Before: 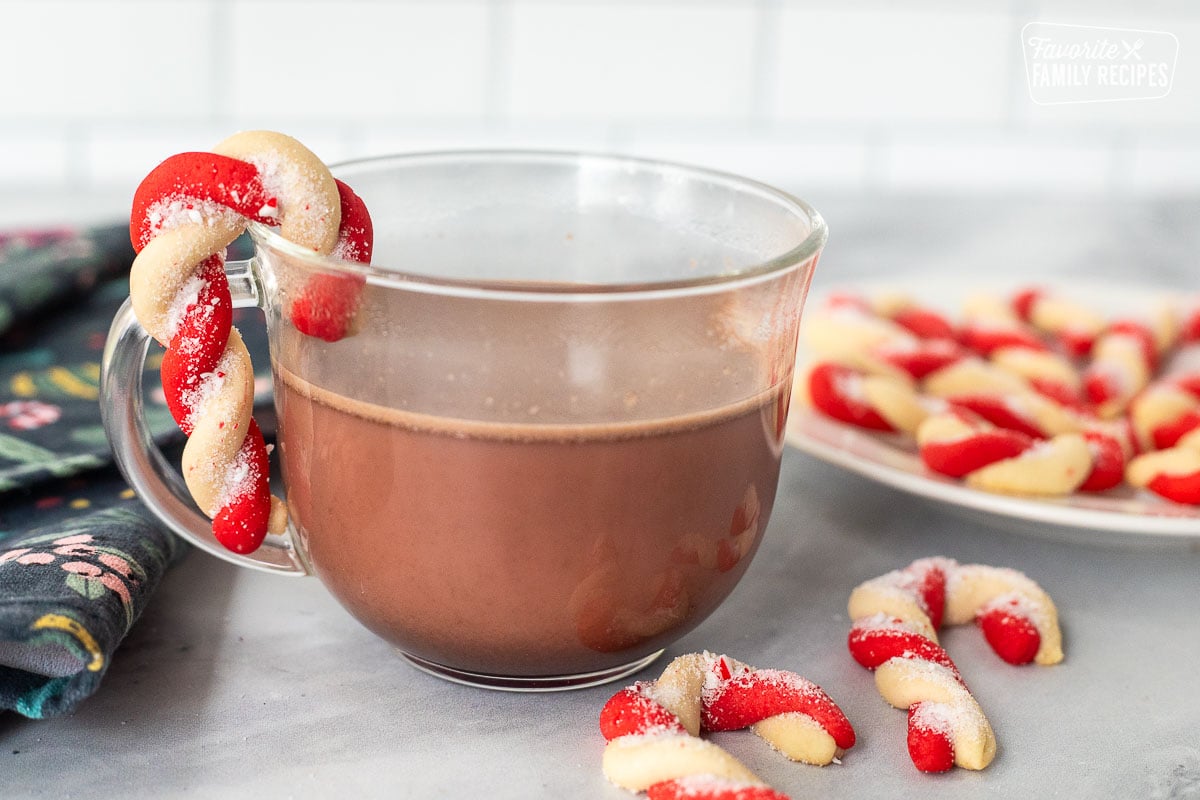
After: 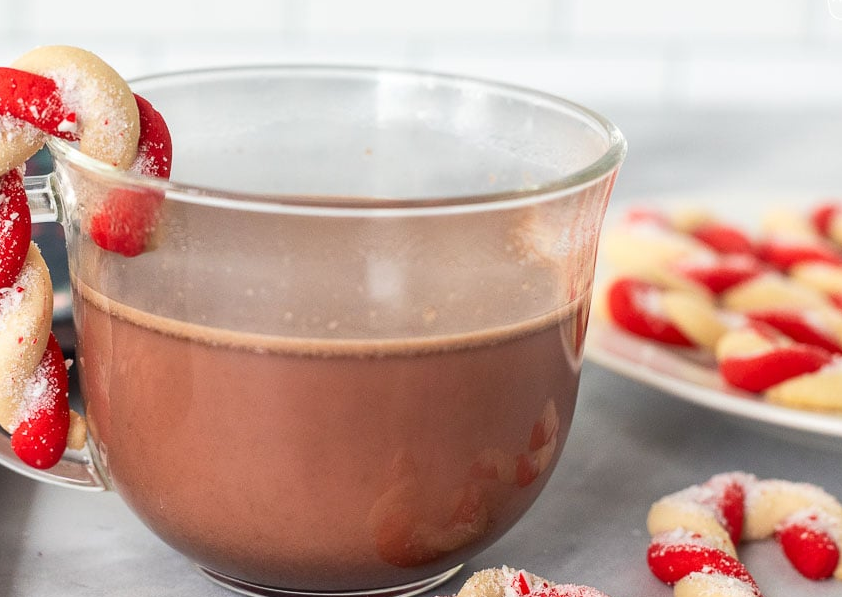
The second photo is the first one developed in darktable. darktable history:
crop and rotate: left 16.816%, top 10.673%, right 13.01%, bottom 14.578%
